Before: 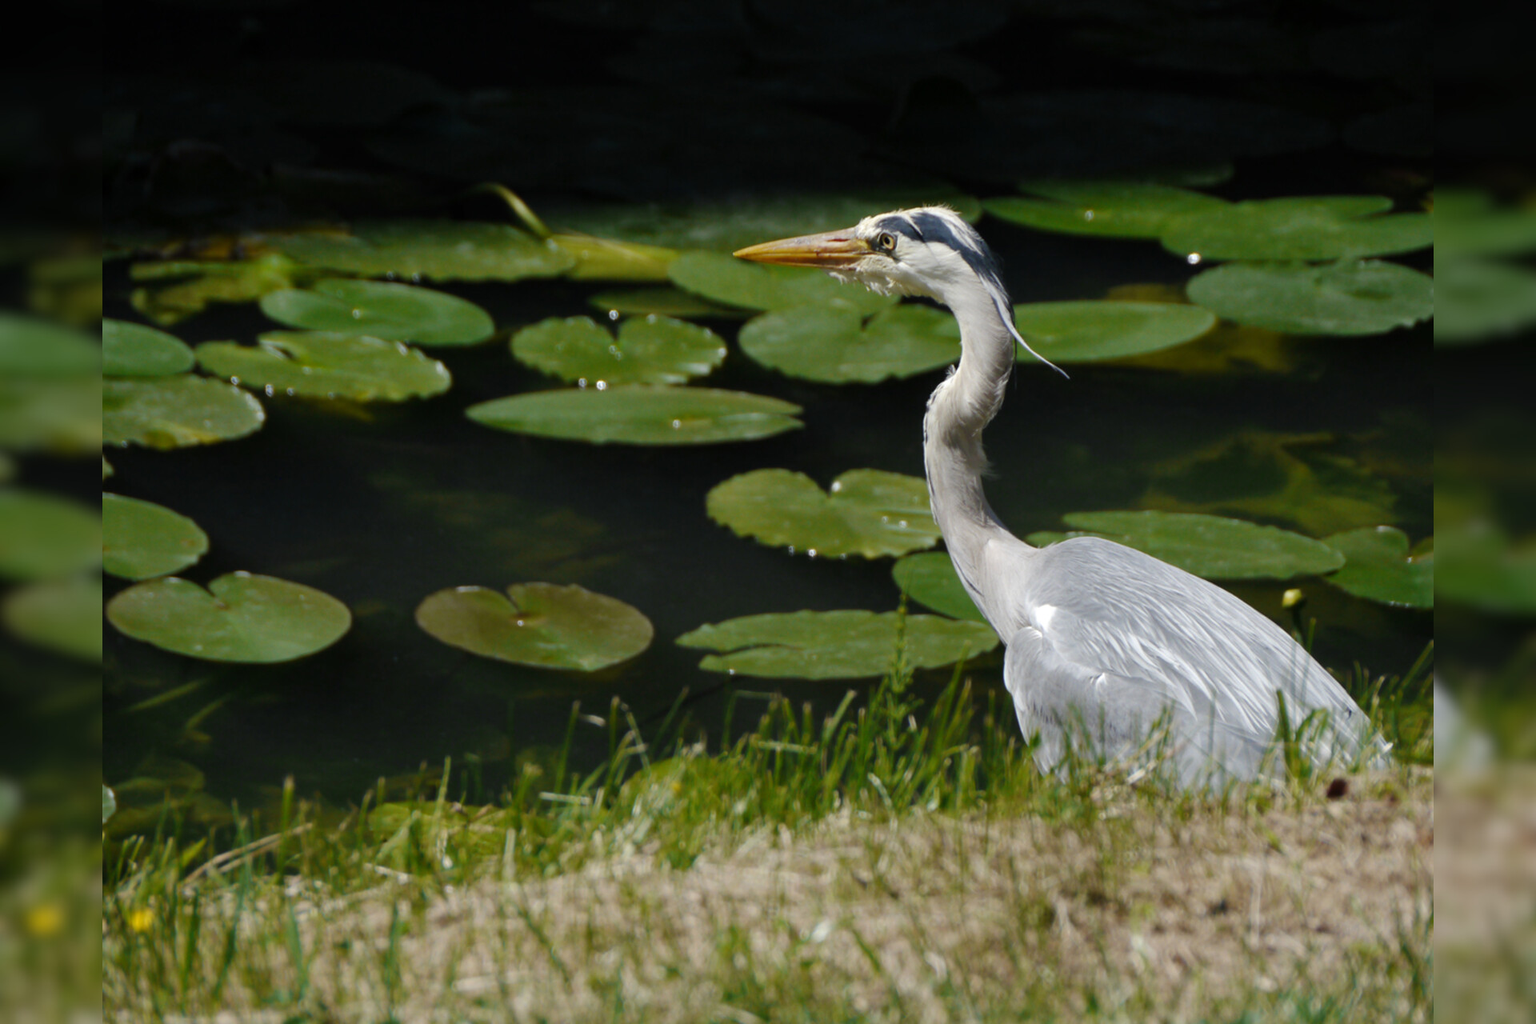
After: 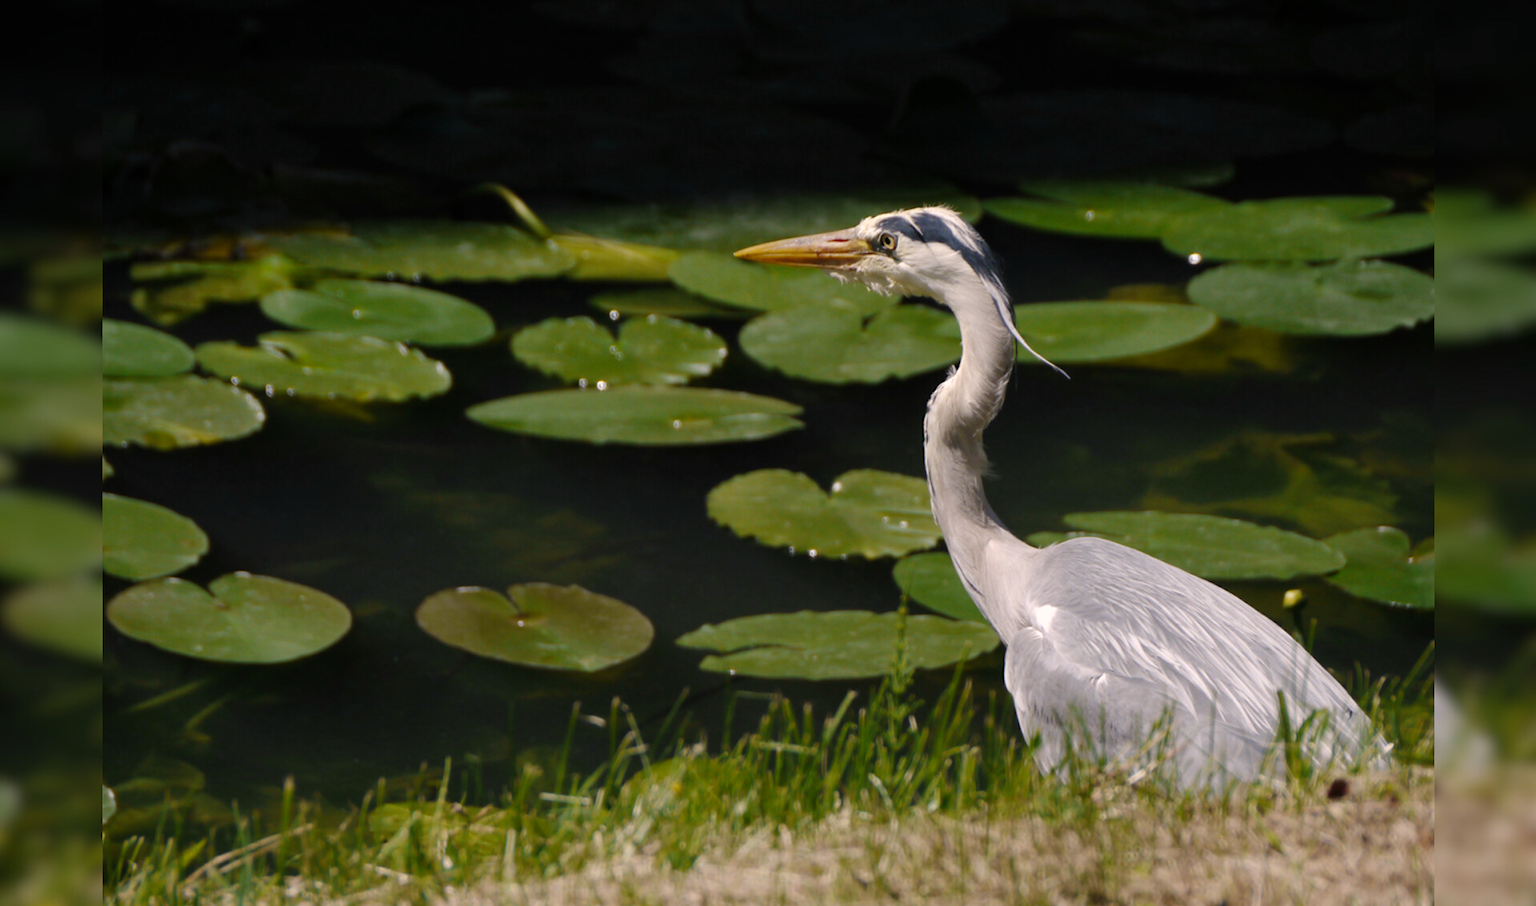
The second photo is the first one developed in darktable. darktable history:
crop and rotate: top 0%, bottom 11.49%
color correction: highlights a* 7.34, highlights b* 4.37
